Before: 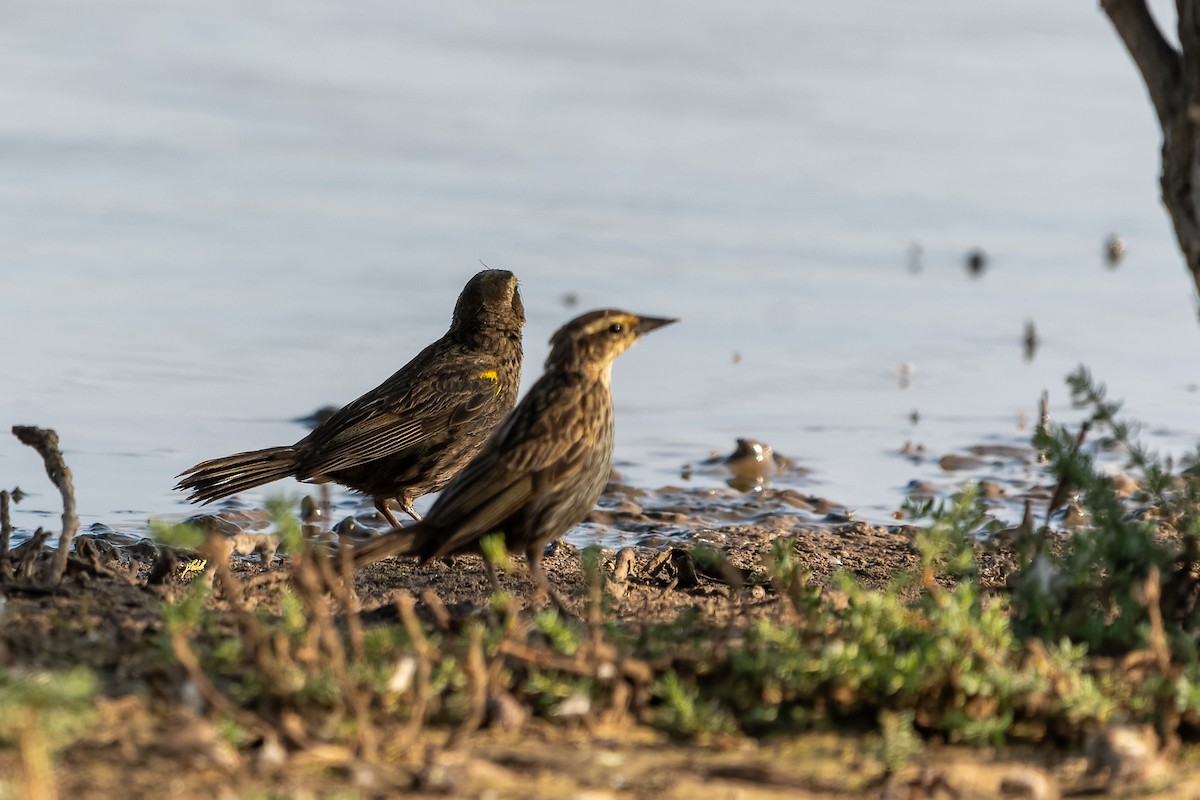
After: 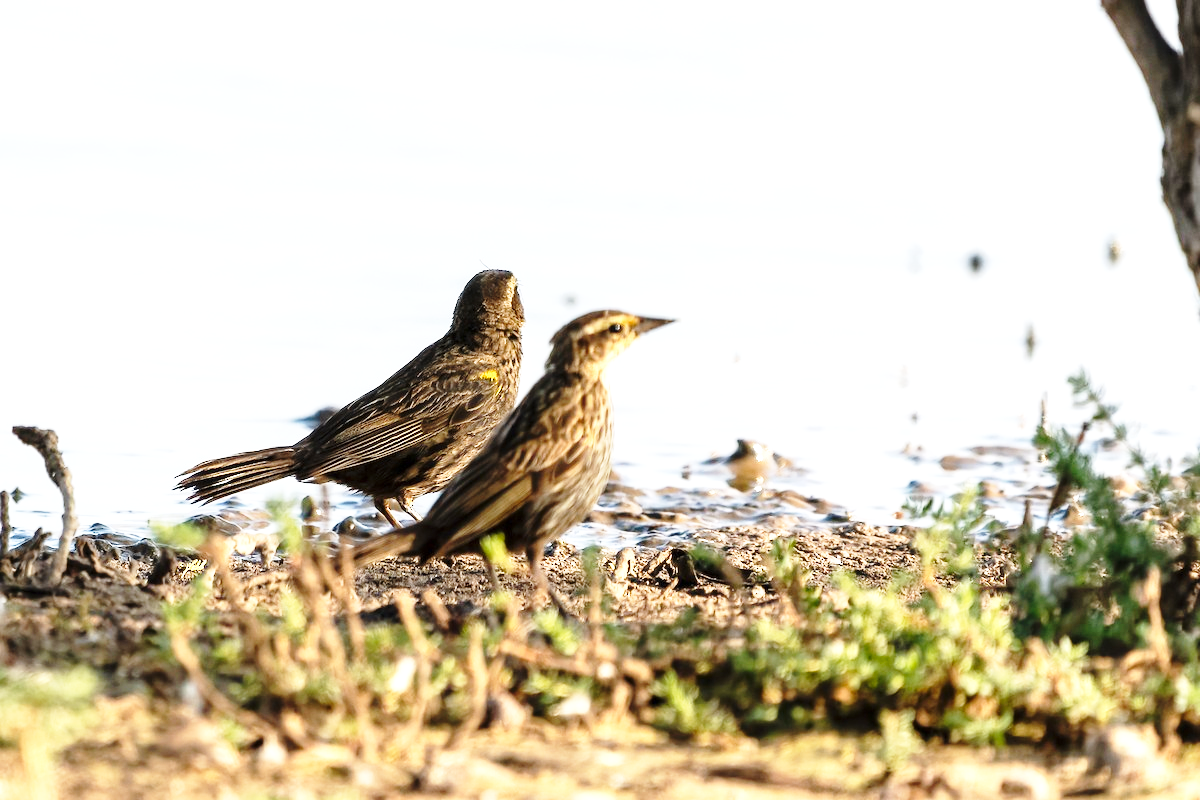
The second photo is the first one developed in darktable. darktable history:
exposure: exposure 0.95 EV, compensate exposure bias true, compensate highlight preservation false
base curve: curves: ch0 [(0, 0) (0.028, 0.03) (0.121, 0.232) (0.46, 0.748) (0.859, 0.968) (1, 1)], preserve colors none
